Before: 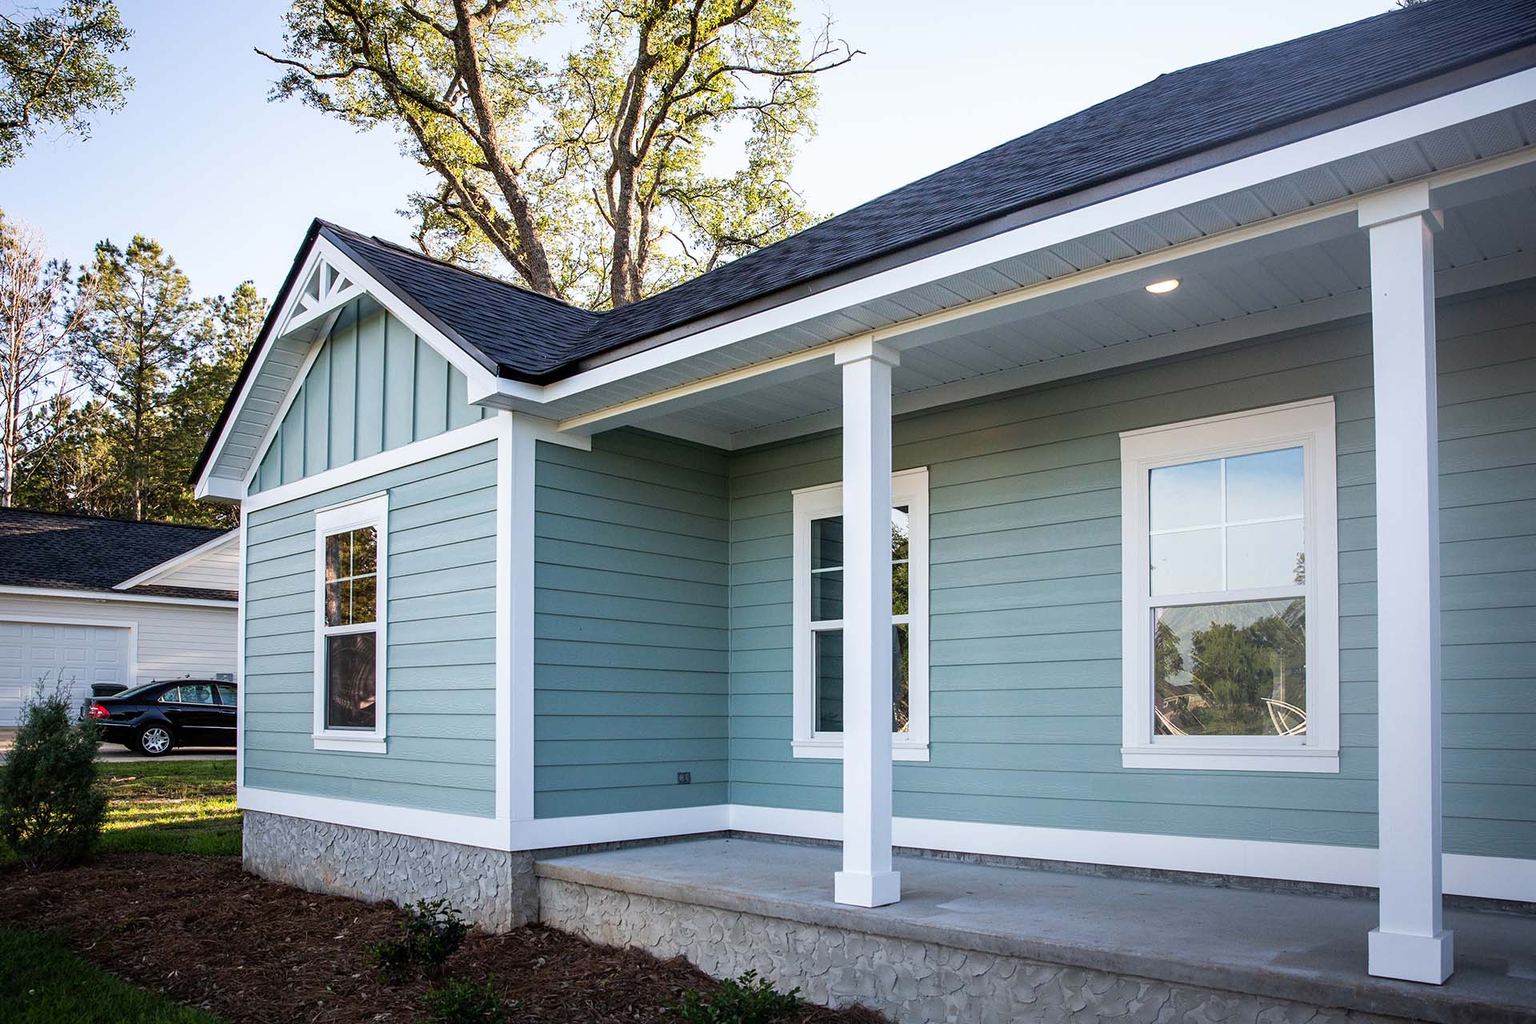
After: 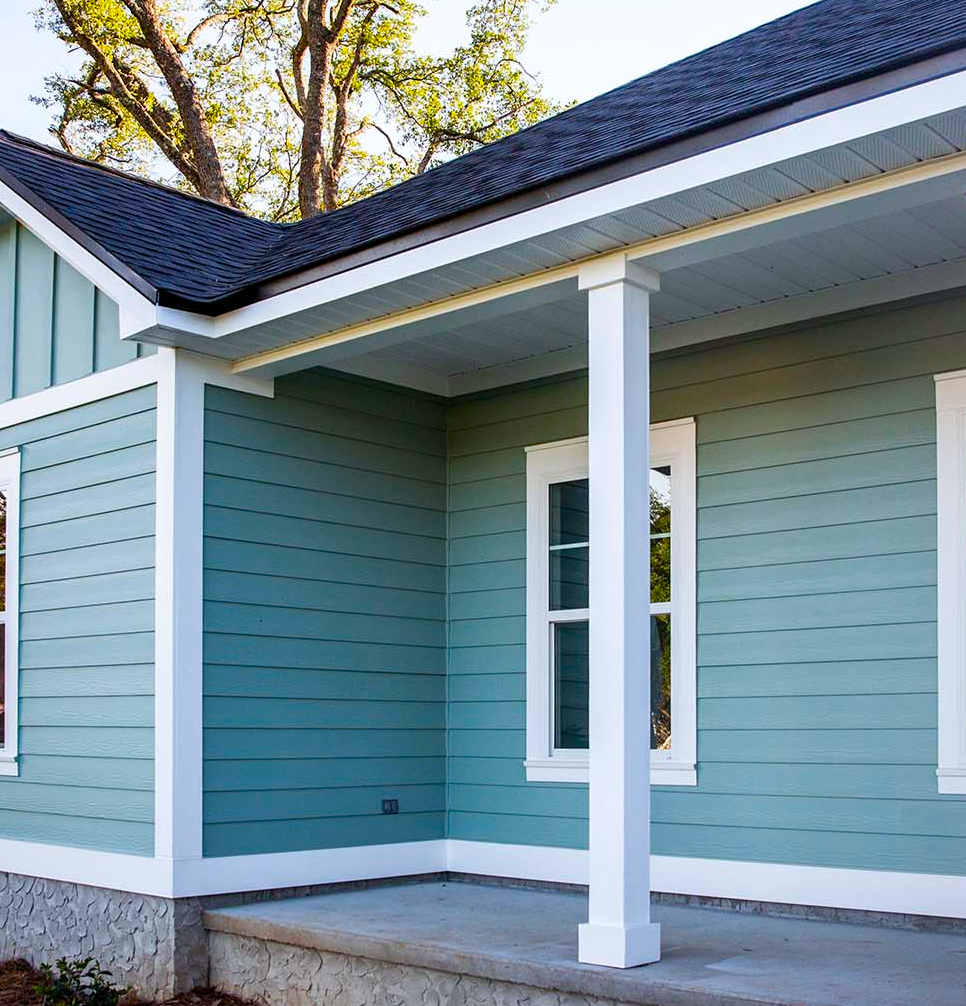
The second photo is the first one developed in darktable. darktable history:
contrast brightness saturation: contrast 0.035, brightness -0.035
crop and rotate: angle 0.011°, left 24.225%, top 13.024%, right 25.426%, bottom 8.299%
color balance rgb: shadows lift › chroma 1.001%, shadows lift › hue 29.06°, perceptual saturation grading › global saturation 37.133%, perceptual saturation grading › shadows 36.028%, global vibrance 9.874%
